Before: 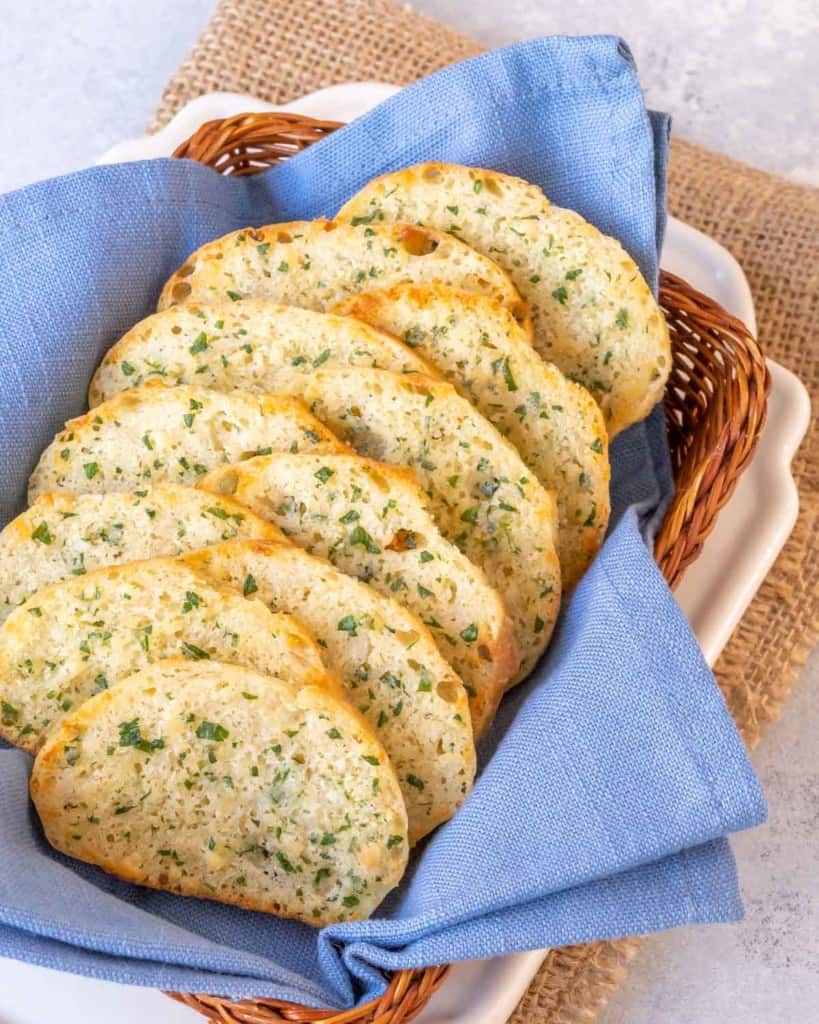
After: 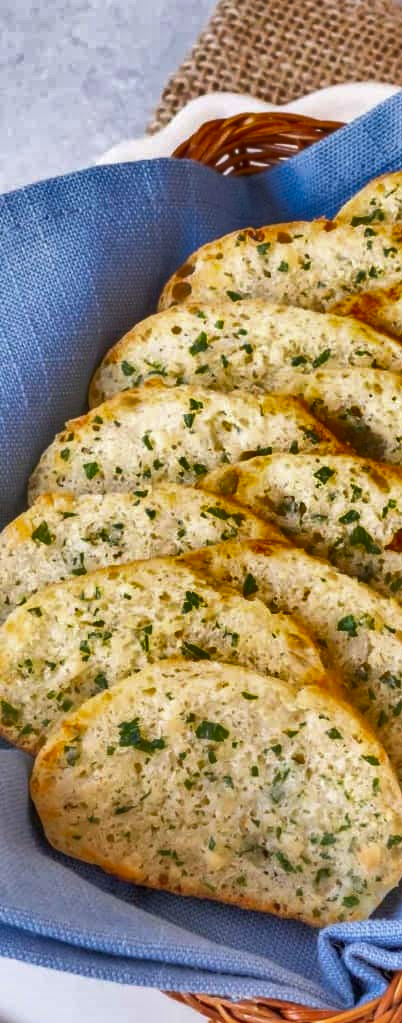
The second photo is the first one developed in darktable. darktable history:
shadows and highlights: shadows 24.5, highlights -78.15, soften with gaussian
crop and rotate: left 0%, top 0%, right 50.845%
